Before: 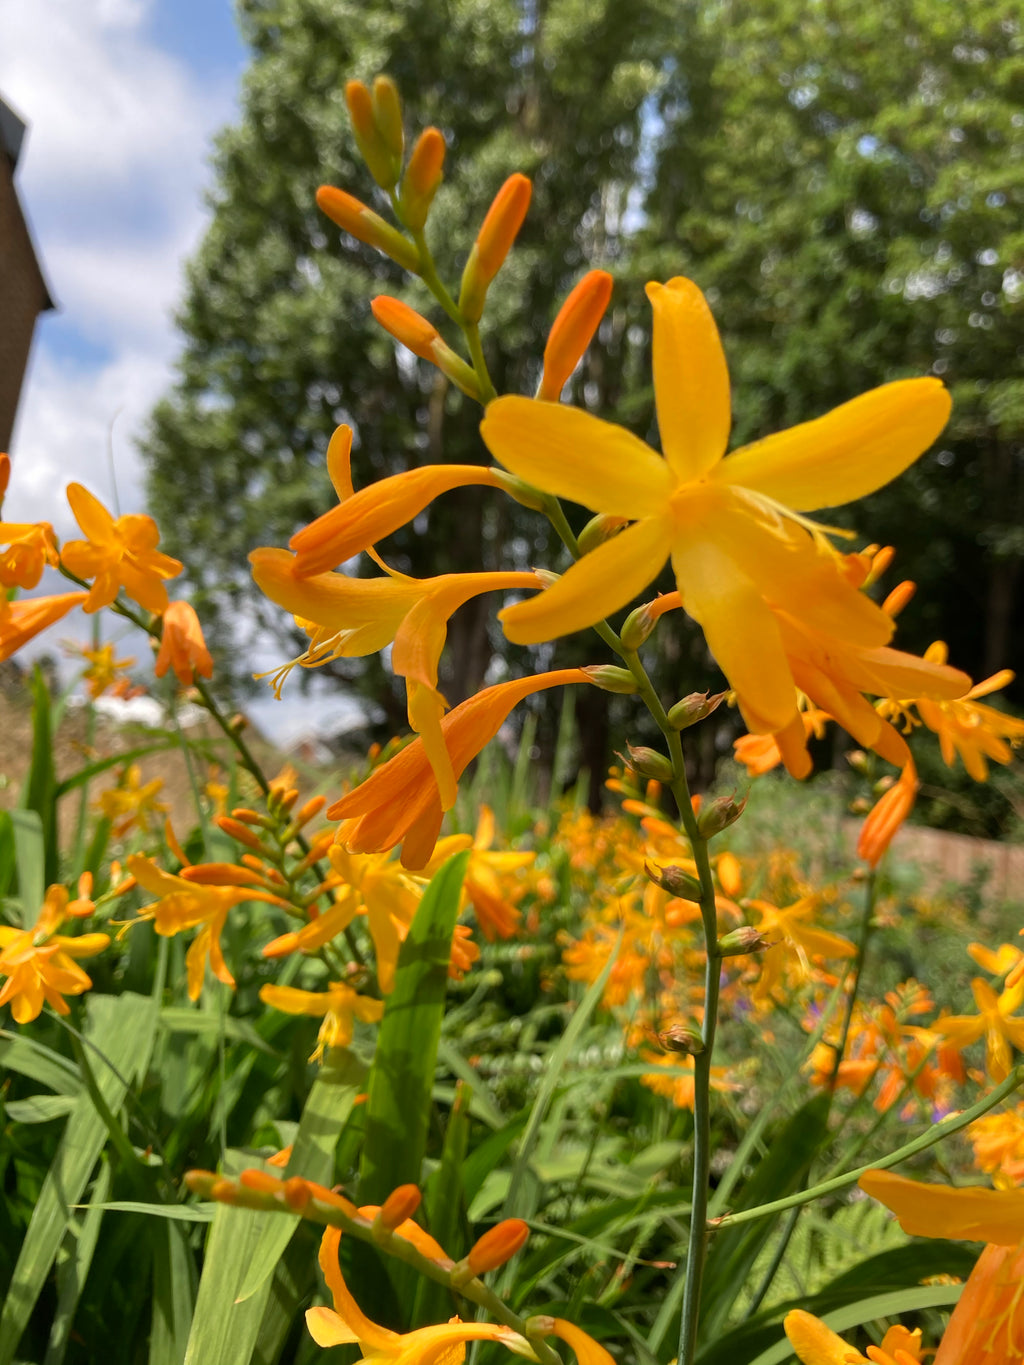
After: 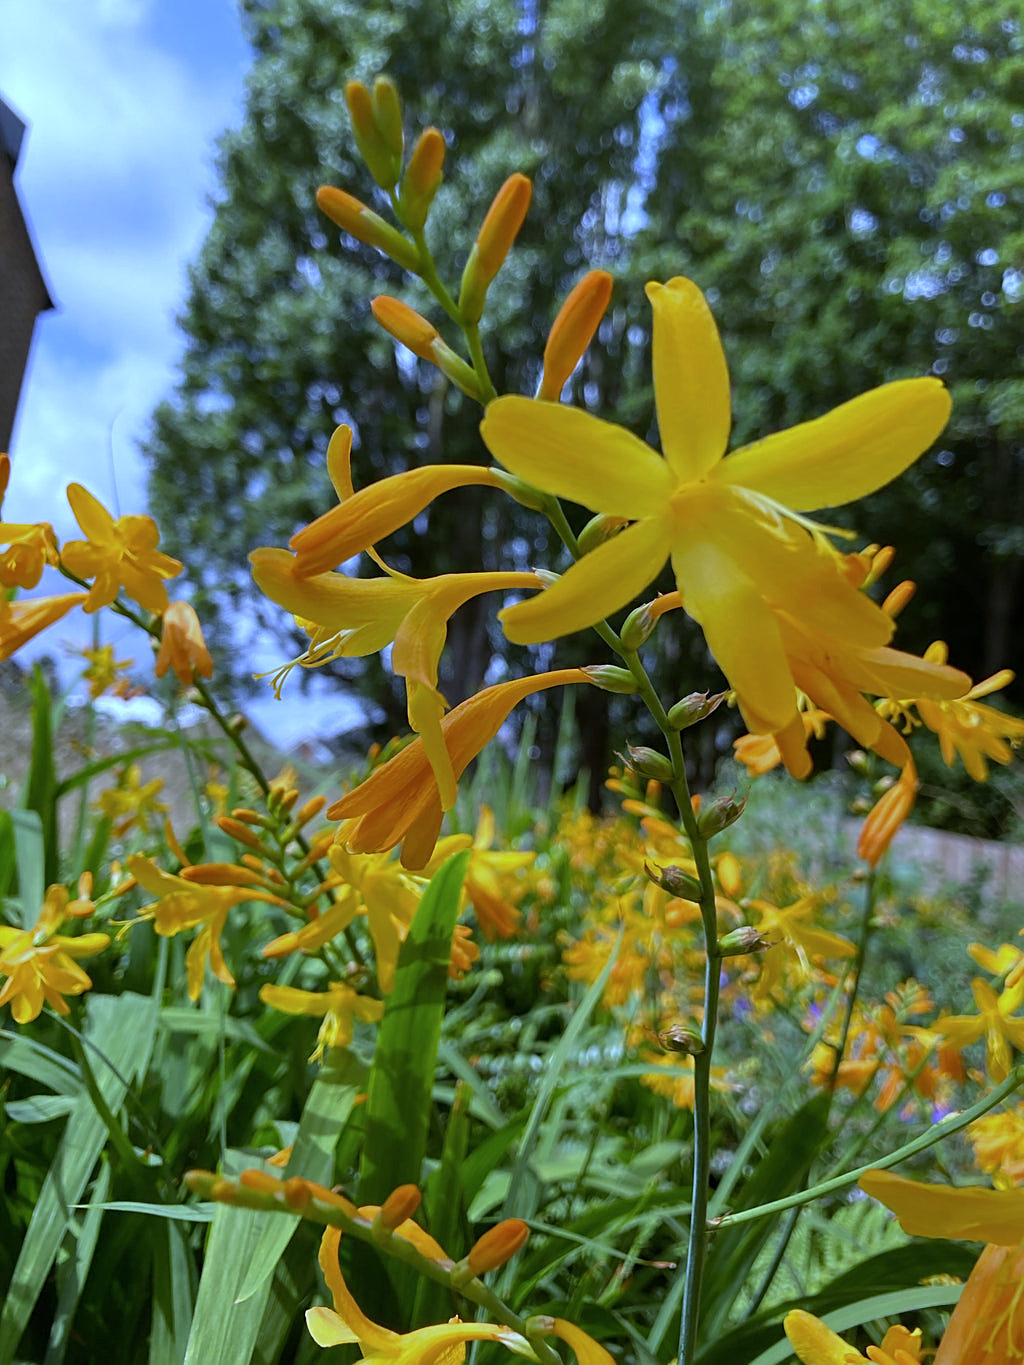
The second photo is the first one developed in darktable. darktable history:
white balance: red 0.766, blue 1.537
contrast brightness saturation: saturation -0.05
sharpen: on, module defaults
